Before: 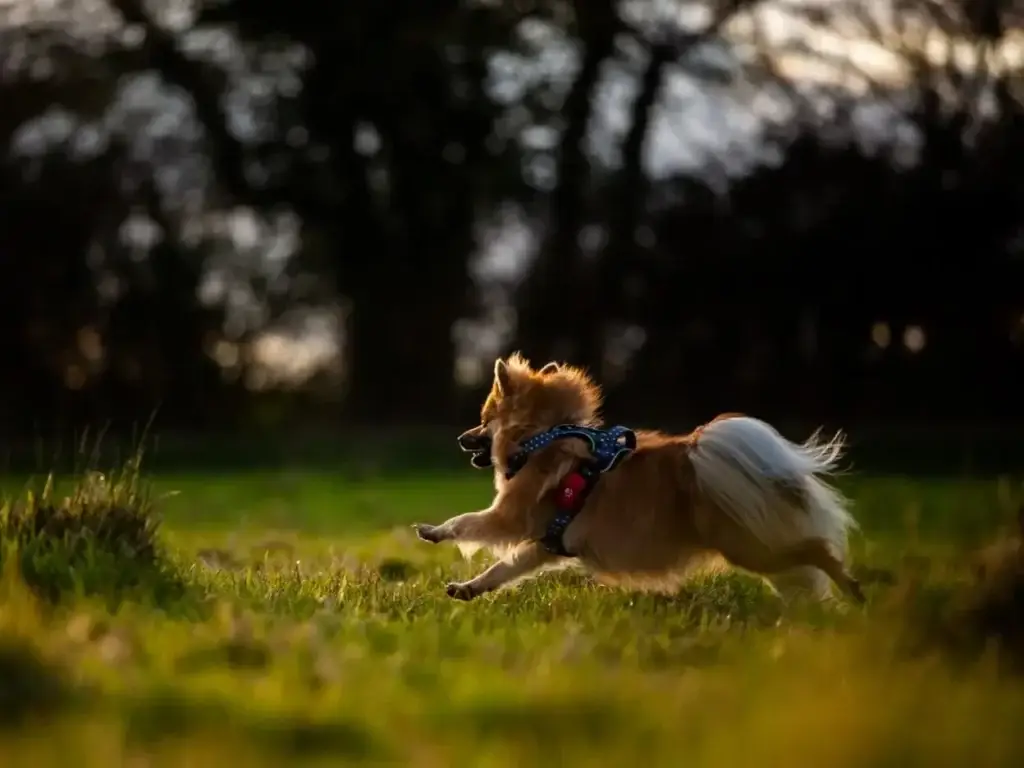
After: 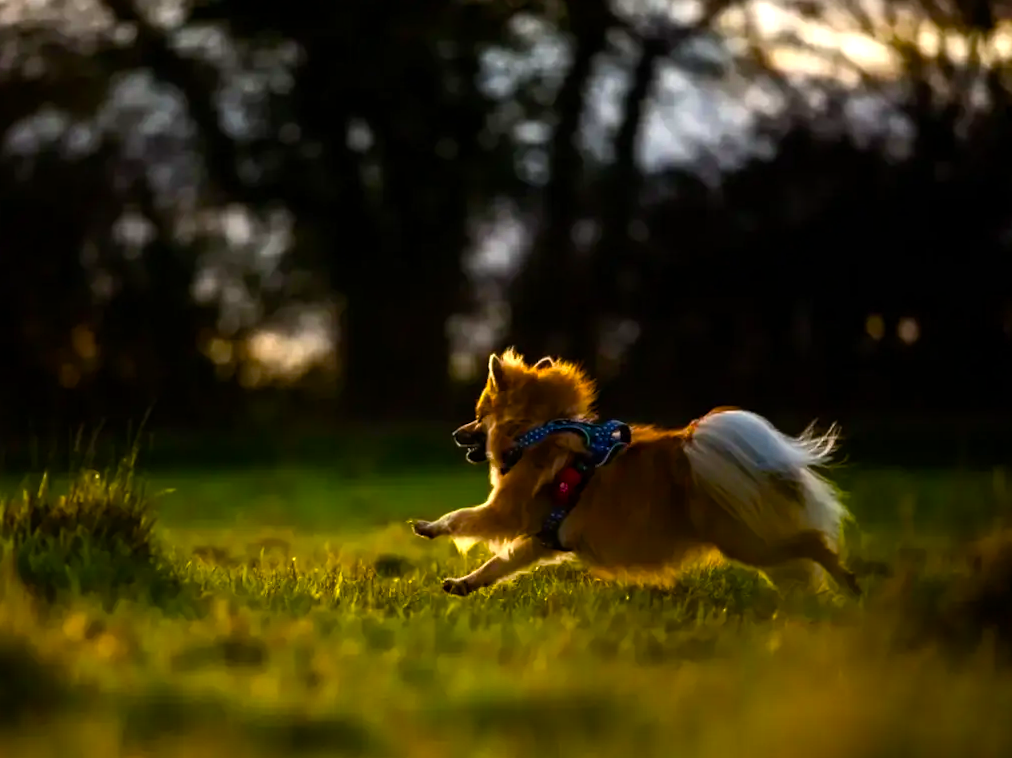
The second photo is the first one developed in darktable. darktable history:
color balance rgb: linear chroma grading › global chroma 9%, perceptual saturation grading › global saturation 36%, perceptual saturation grading › shadows 35%, perceptual brilliance grading › global brilliance 15%, perceptual brilliance grading › shadows -35%, global vibrance 15%
rotate and perspective: rotation -0.45°, automatic cropping original format, crop left 0.008, crop right 0.992, crop top 0.012, crop bottom 0.988
